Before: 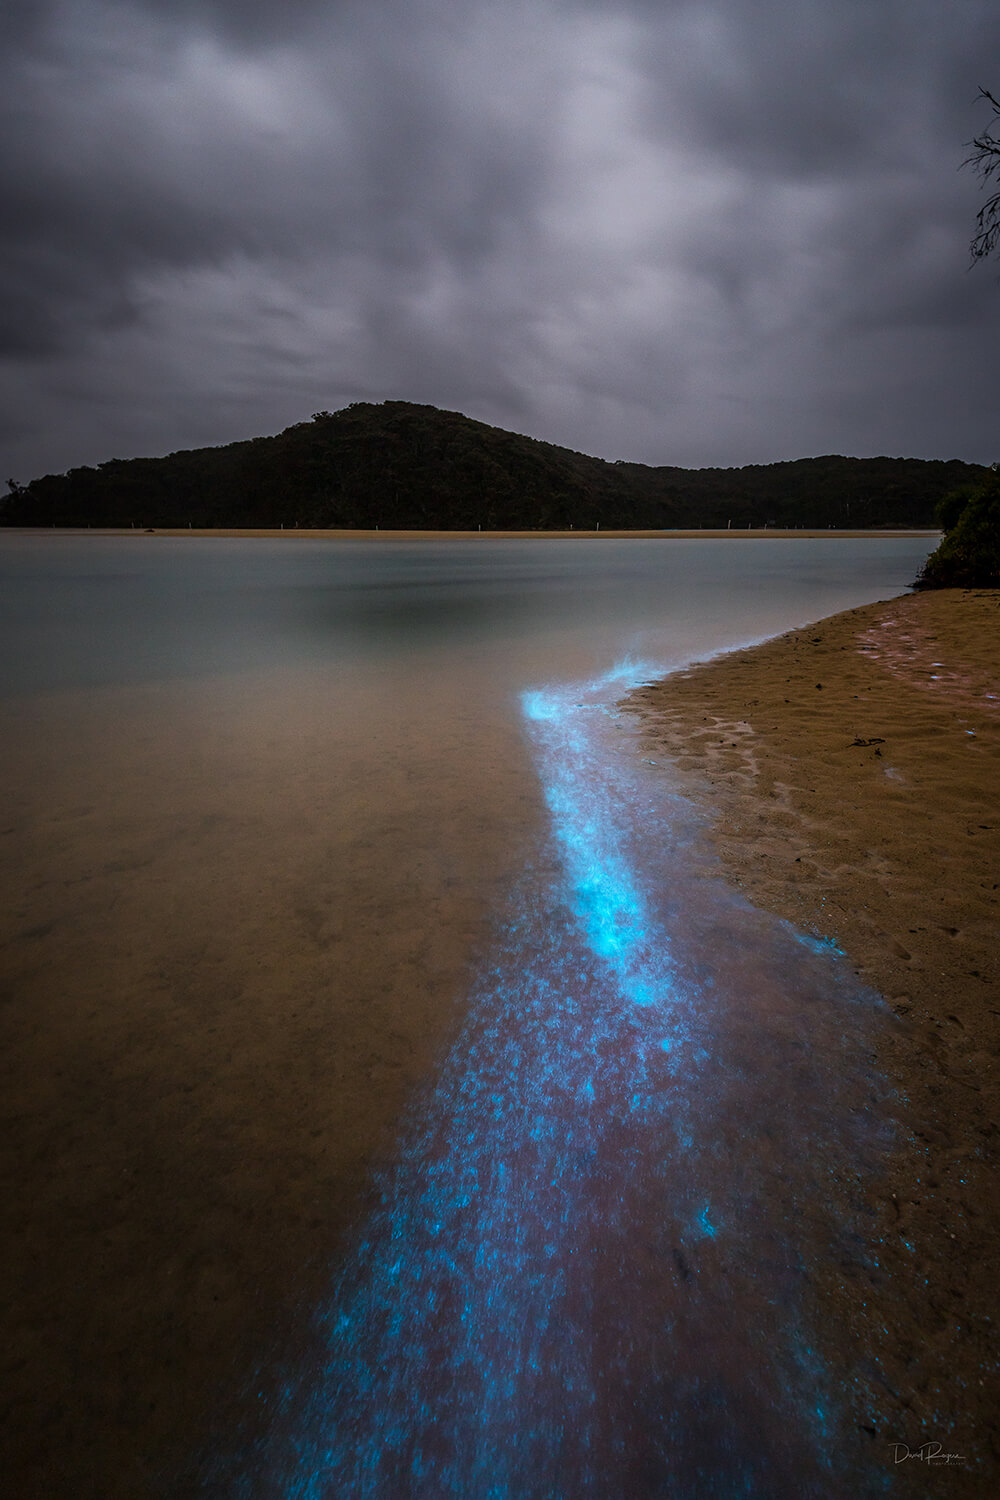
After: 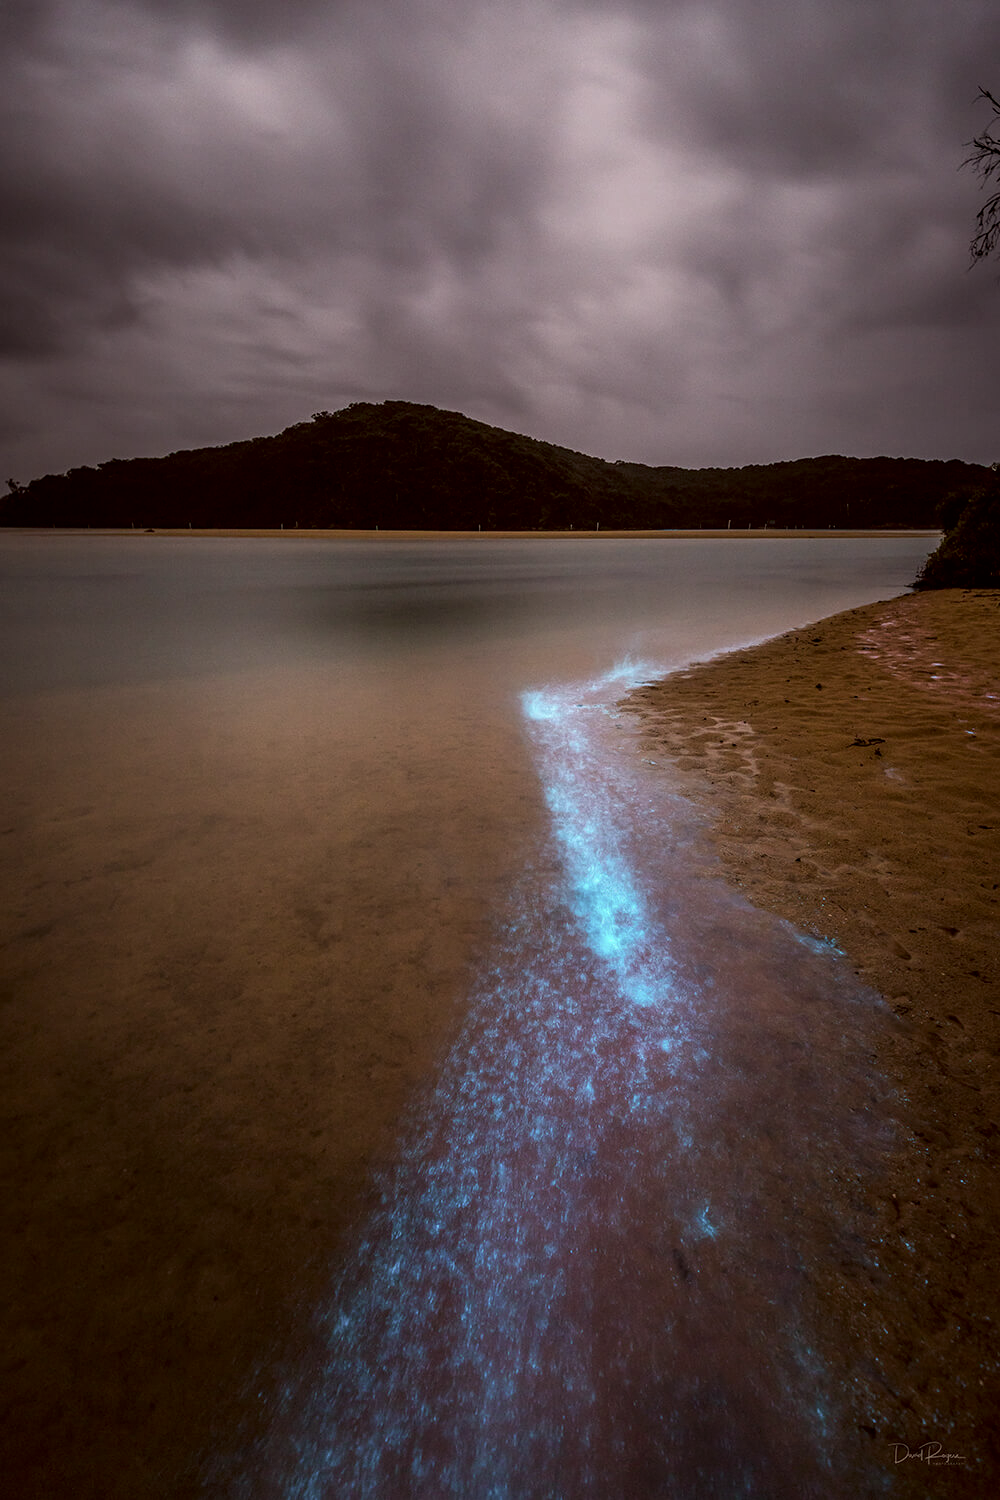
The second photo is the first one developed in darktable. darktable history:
local contrast: on, module defaults
color correction: highlights a* 6.27, highlights b* 8.19, shadows a* 5.94, shadows b* 7.23, saturation 0.9
